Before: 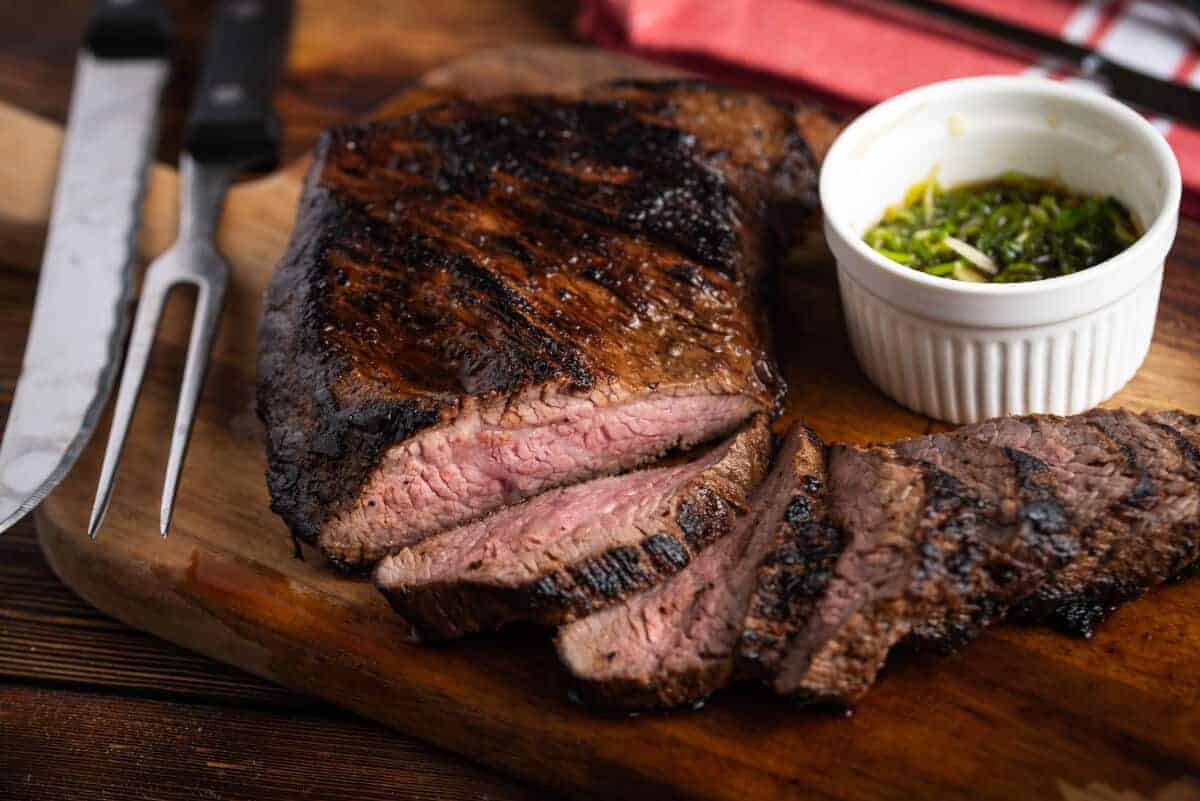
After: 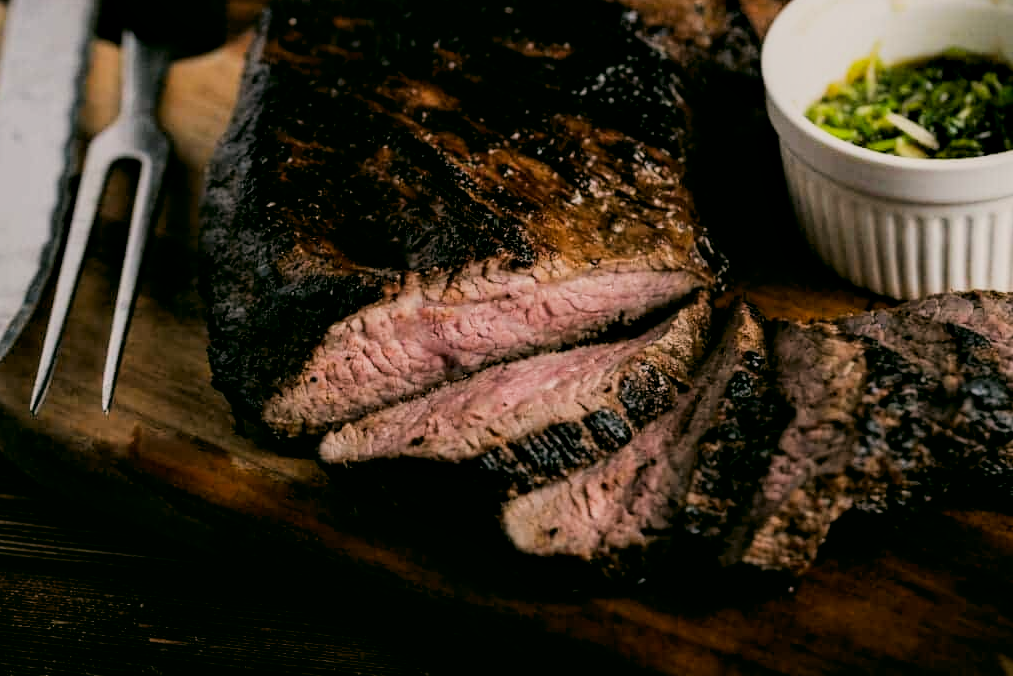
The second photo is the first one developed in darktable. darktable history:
local contrast: highlights 61%, shadows 106%, detail 107%, midtone range 0.529
exposure: exposure -0.177 EV, compensate highlight preservation false
filmic rgb: black relative exposure -5 EV, hardness 2.88, contrast 1.3, highlights saturation mix -30%
color correction: highlights a* 4.02, highlights b* 4.98, shadows a* -7.55, shadows b* 4.98
crop and rotate: left 4.842%, top 15.51%, right 10.668%
